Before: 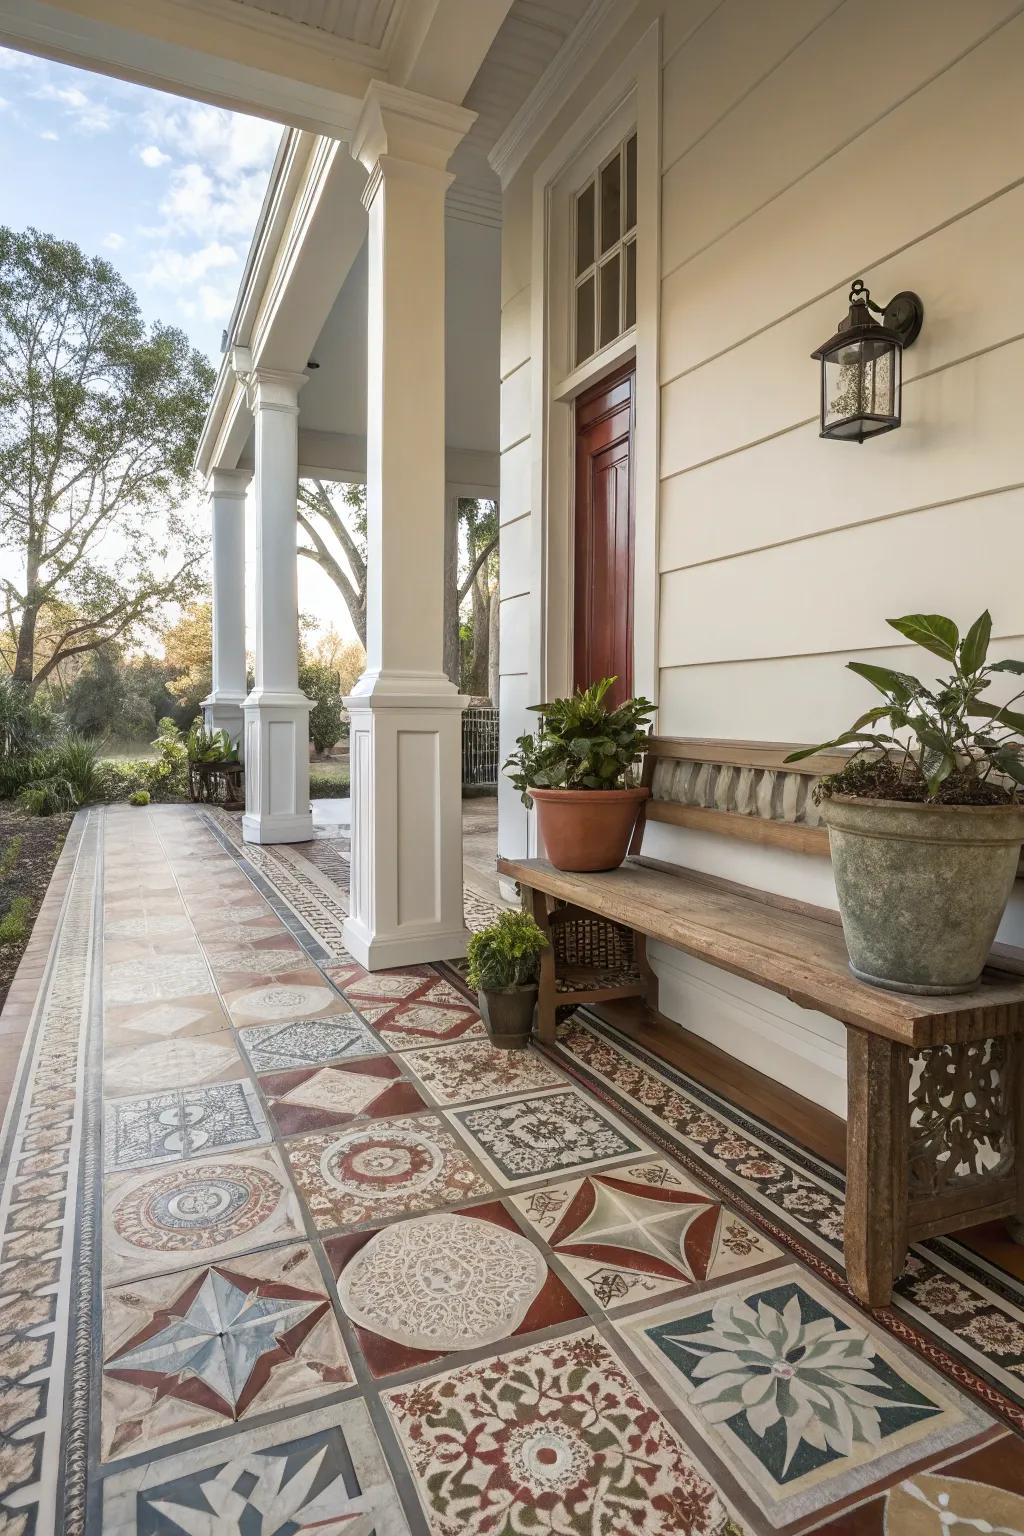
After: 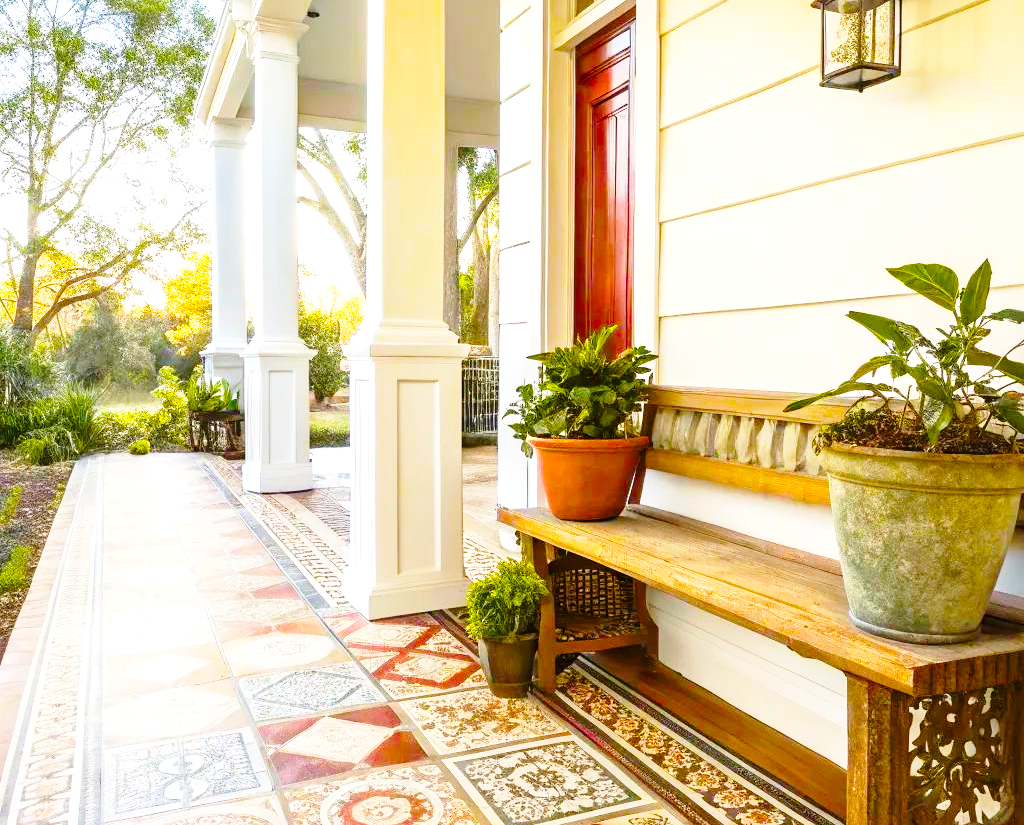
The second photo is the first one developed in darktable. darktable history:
base curve: curves: ch0 [(0, 0) (0.028, 0.03) (0.121, 0.232) (0.46, 0.748) (0.859, 0.968) (1, 1)], preserve colors none
crop and rotate: top 22.866%, bottom 23.411%
color balance rgb: perceptual saturation grading › global saturation 99.611%, global vibrance 20%
exposure: black level correction 0, exposure 0.701 EV, compensate highlight preservation false
